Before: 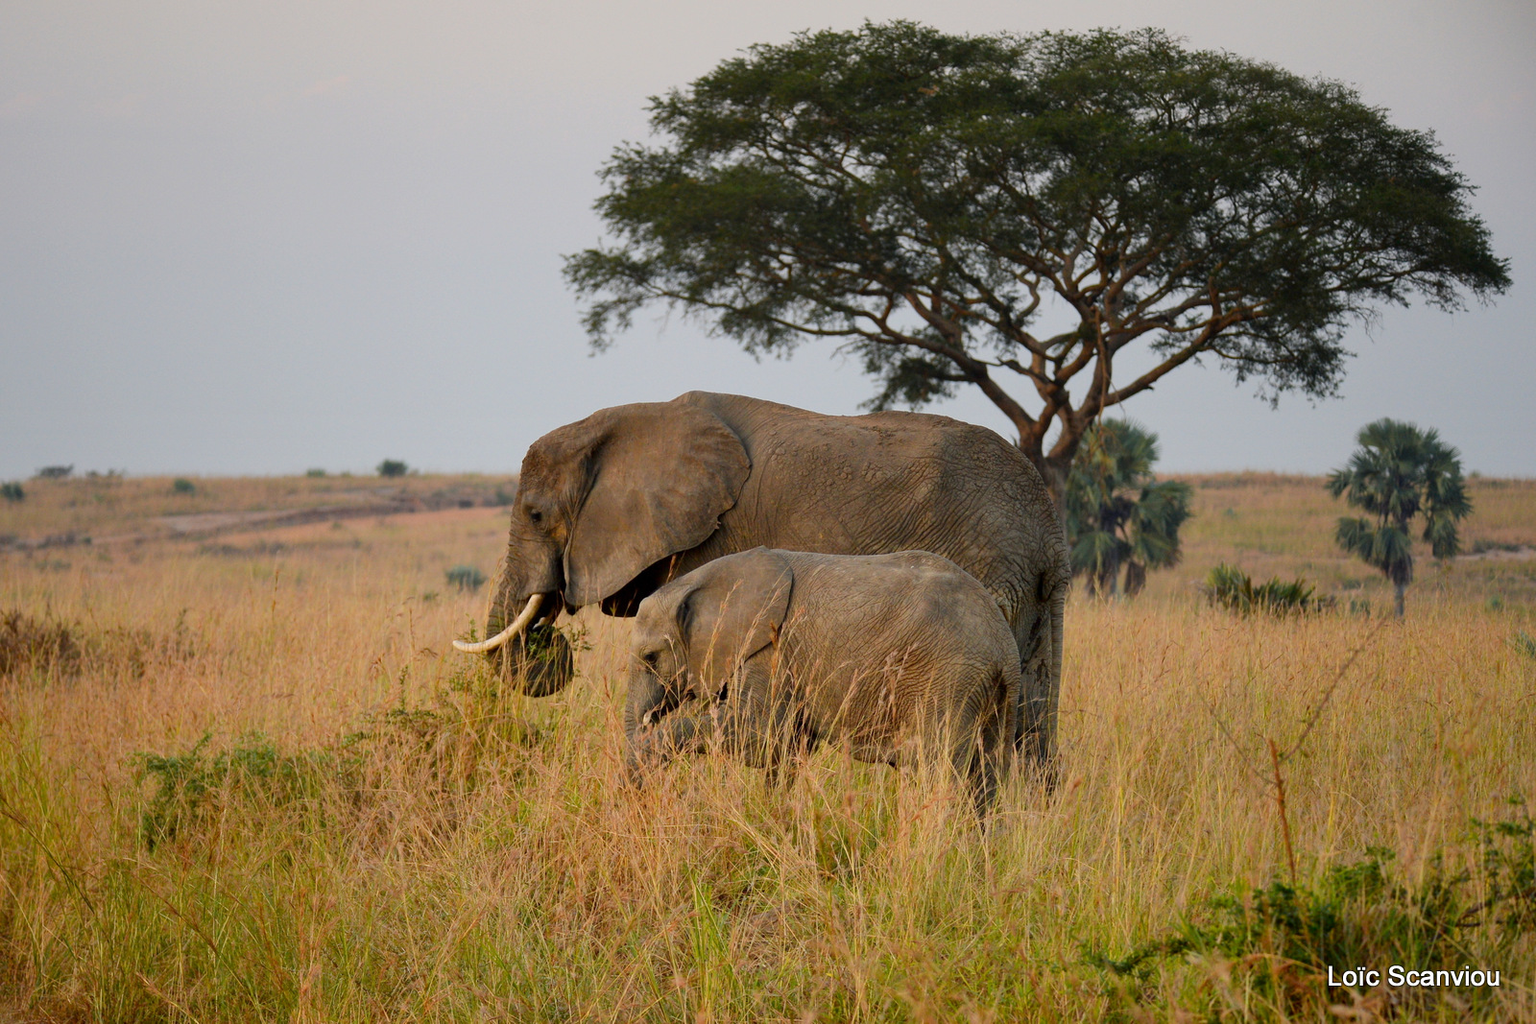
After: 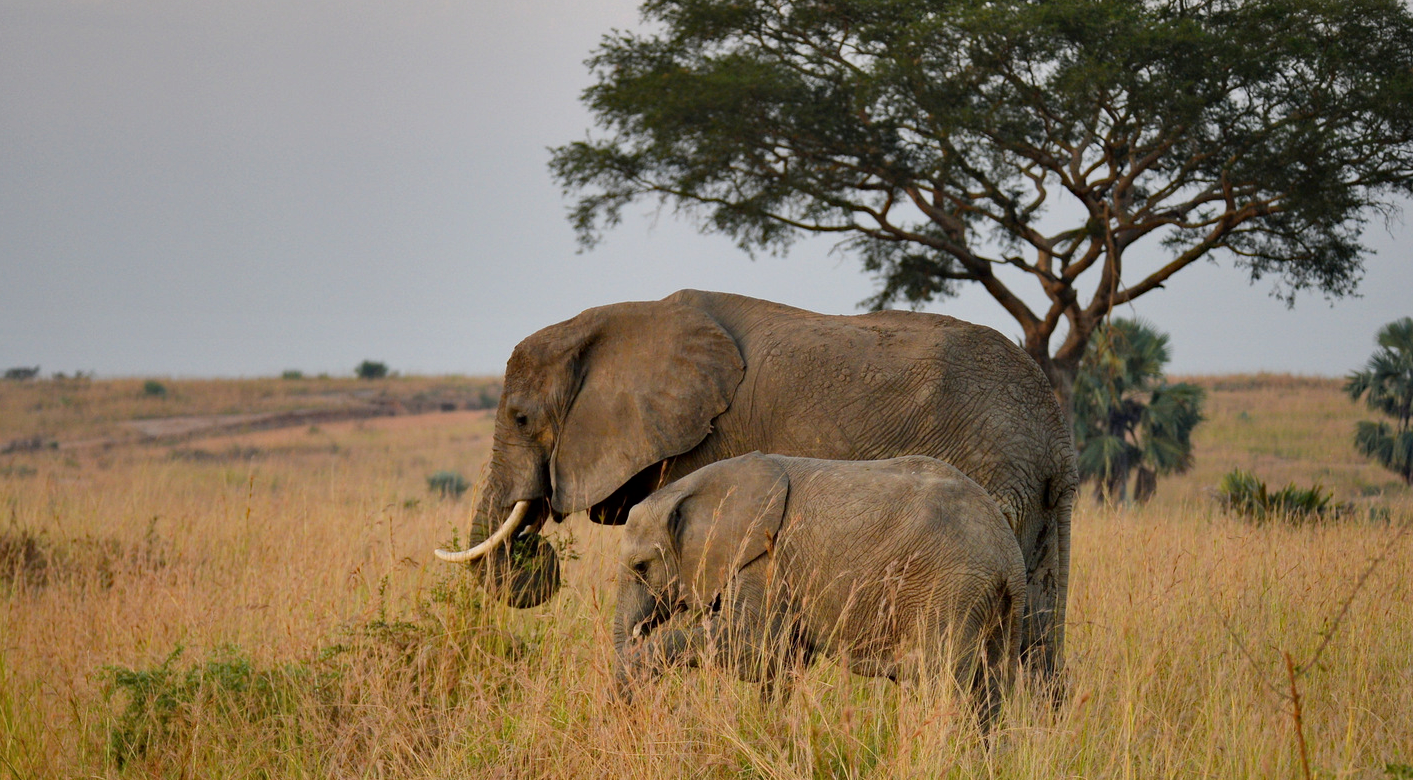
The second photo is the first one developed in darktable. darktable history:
haze removal: compatibility mode true, adaptive false
shadows and highlights: low approximation 0.01, soften with gaussian
crop and rotate: left 2.347%, top 11.064%, right 9.313%, bottom 15.832%
contrast brightness saturation: saturation -0.063
